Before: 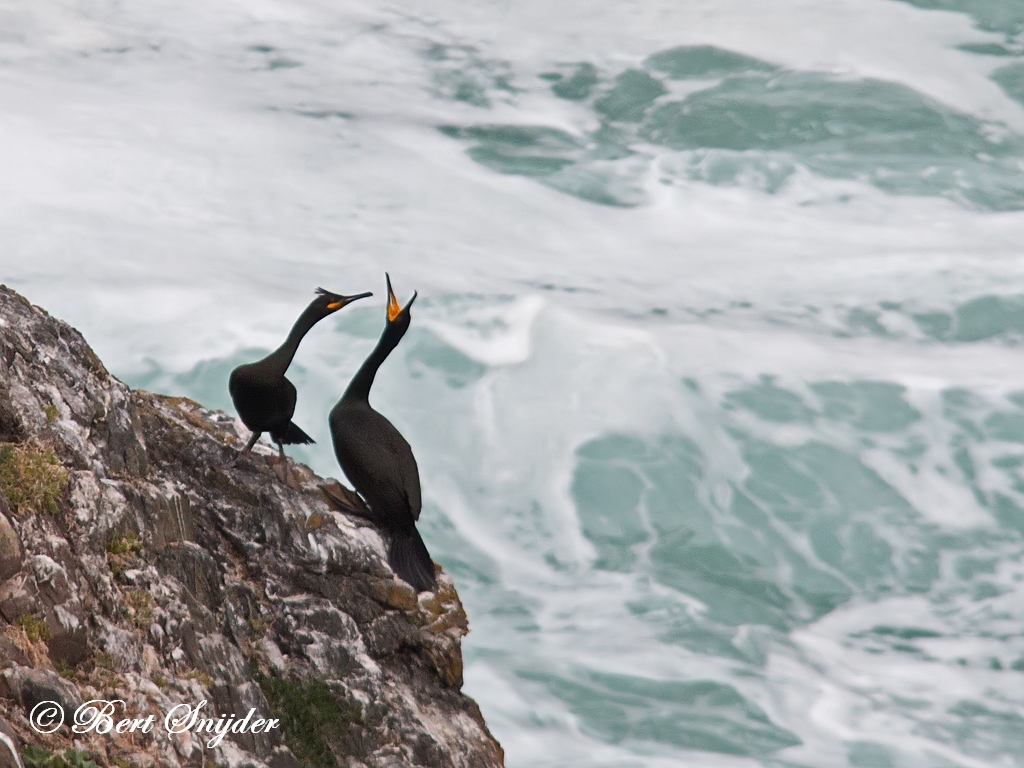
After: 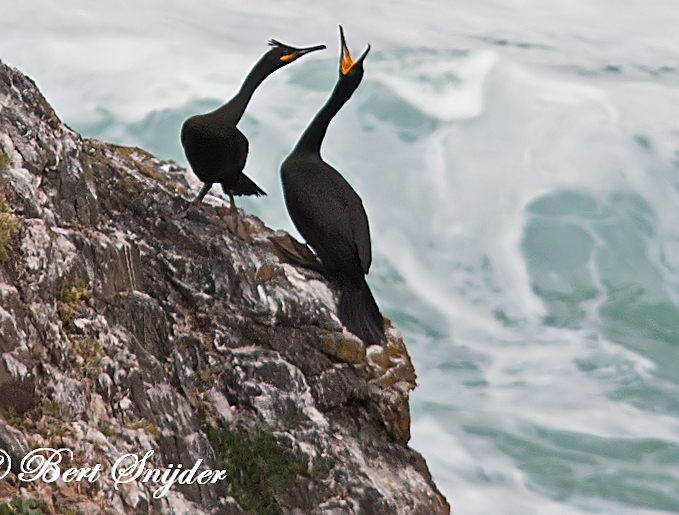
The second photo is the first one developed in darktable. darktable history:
crop and rotate: angle -0.901°, left 3.804%, top 31.533%, right 28.466%
sharpen: on, module defaults
